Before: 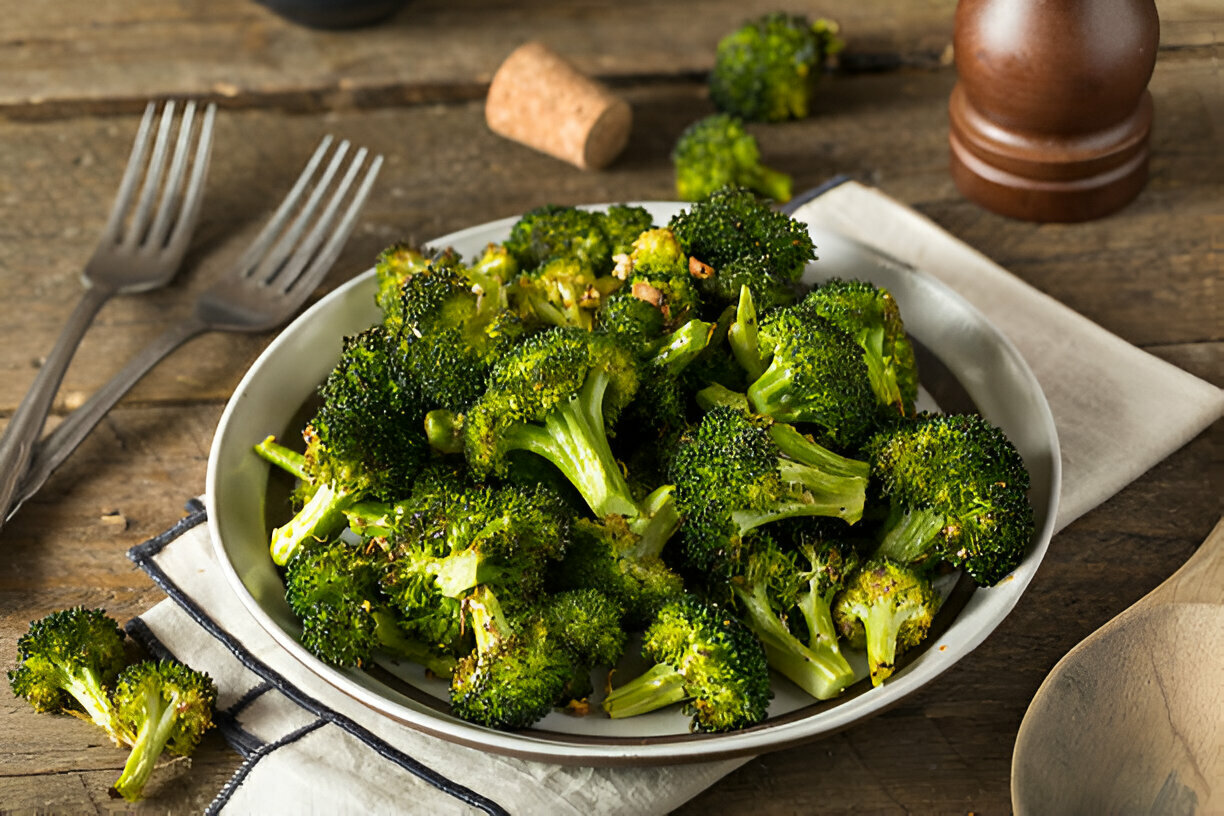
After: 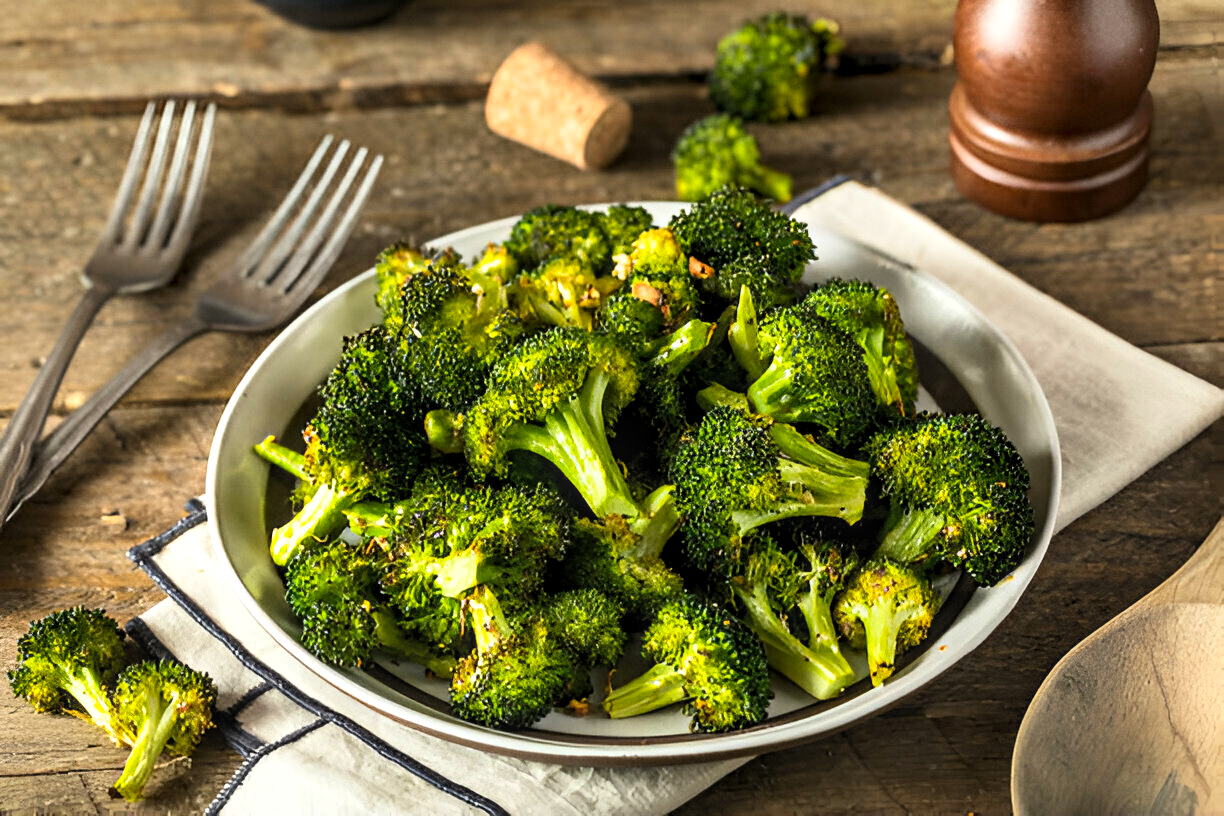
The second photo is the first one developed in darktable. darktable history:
levels: levels [0.031, 0.5, 0.969]
contrast brightness saturation: contrast 0.2, brightness 0.16, saturation 0.22
local contrast: on, module defaults
tone equalizer: on, module defaults
